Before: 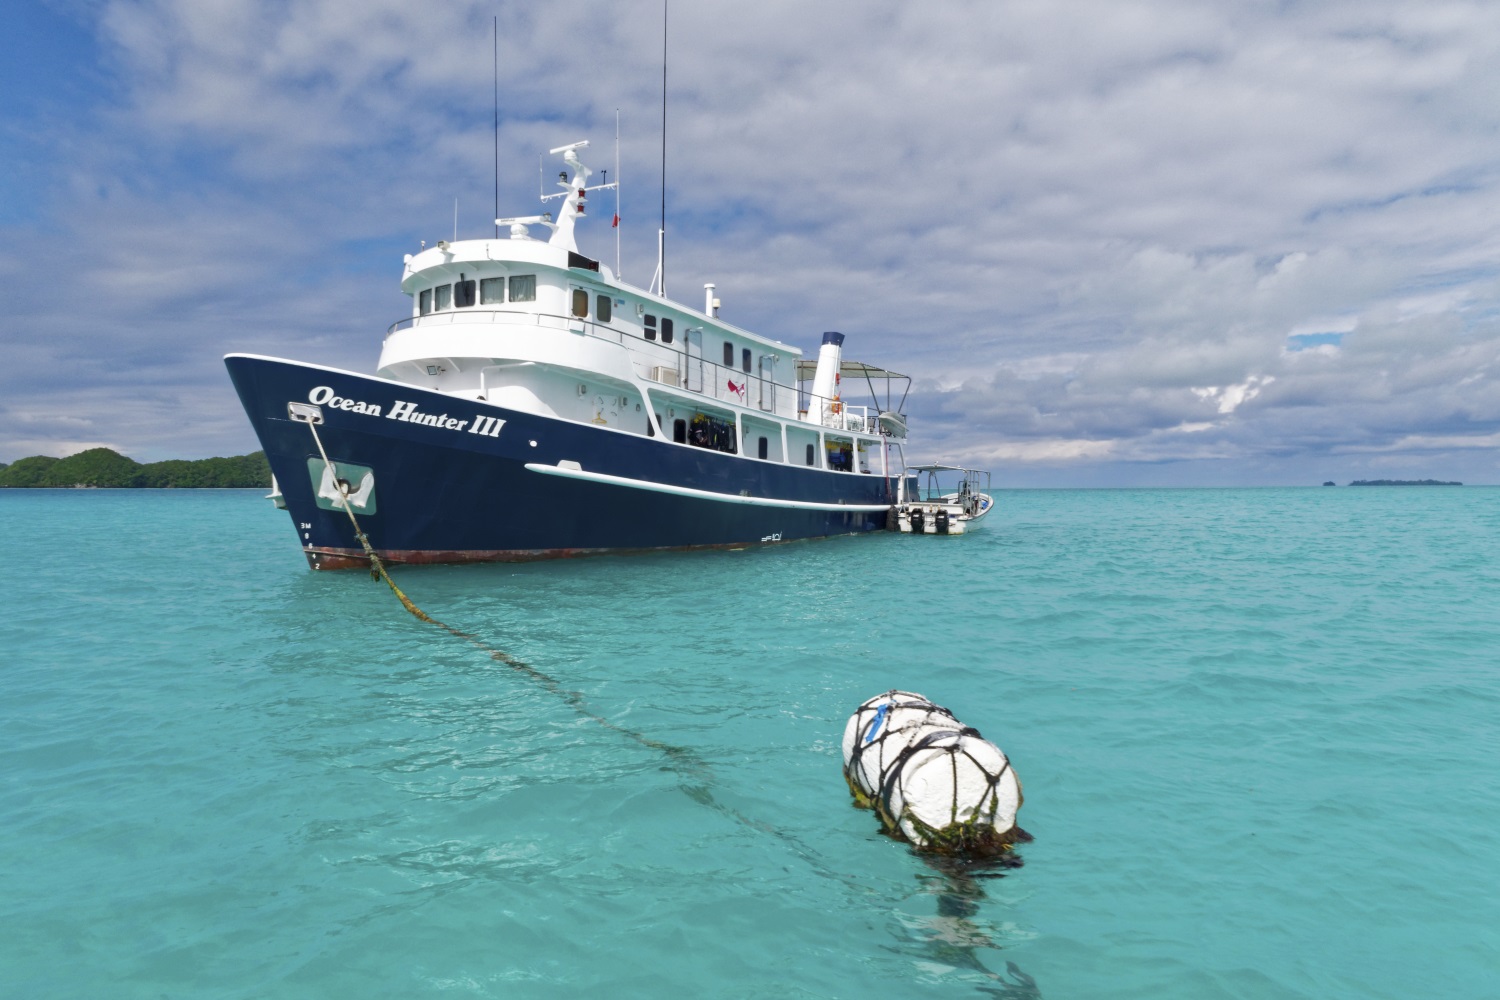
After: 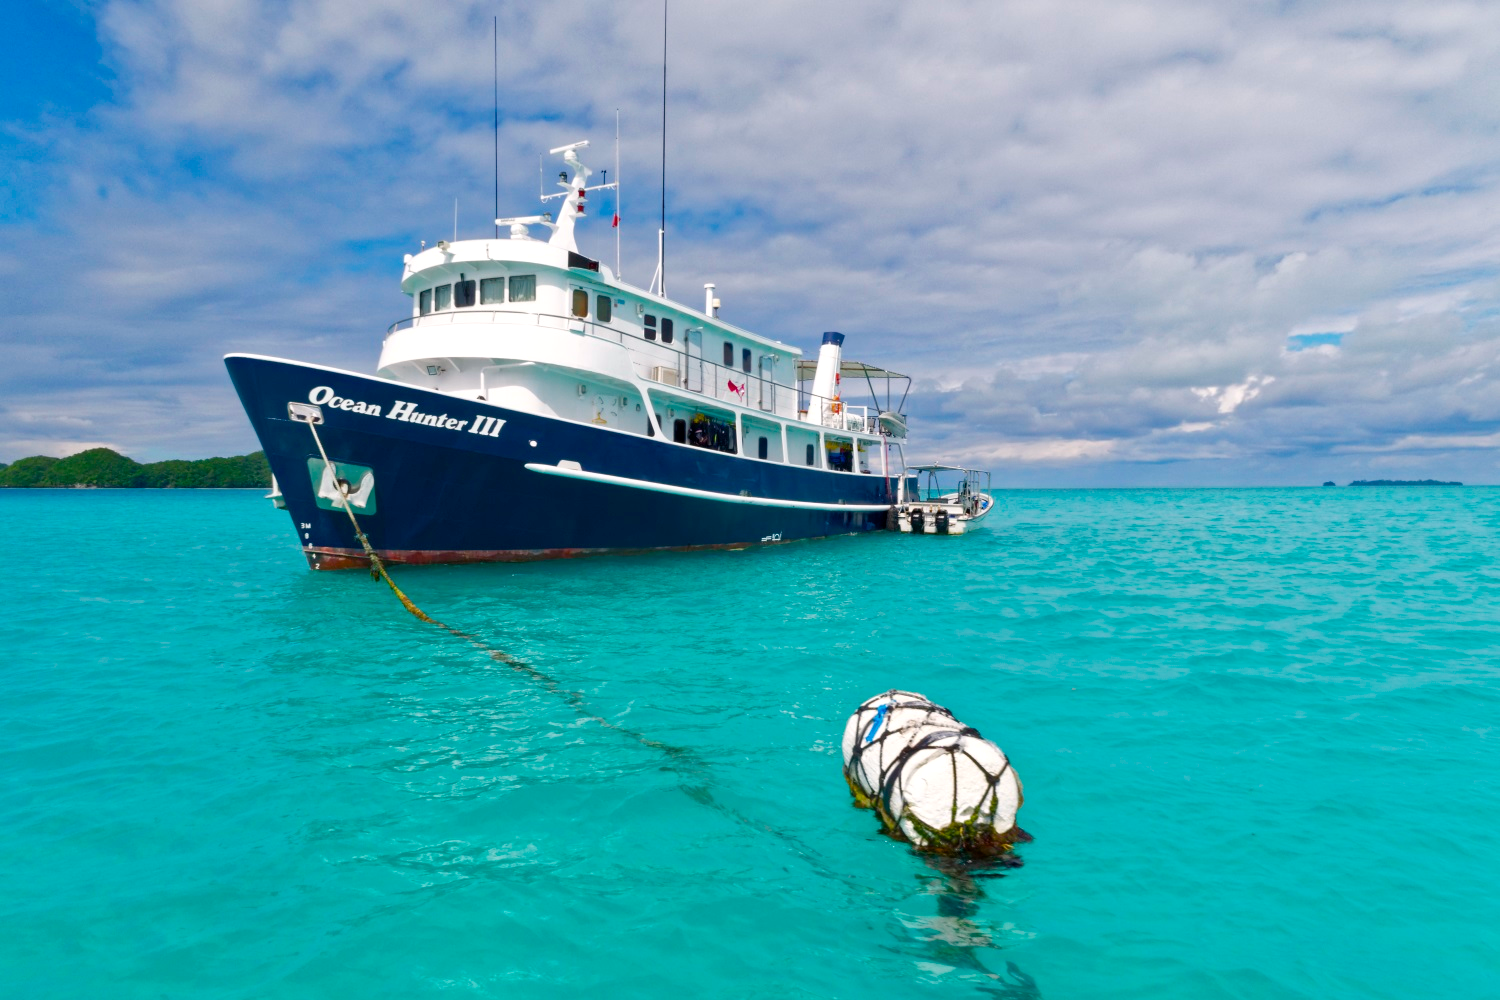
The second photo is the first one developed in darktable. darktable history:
color balance rgb: highlights gain › luminance 6.774%, highlights gain › chroma 0.934%, highlights gain › hue 47.66°, perceptual saturation grading › global saturation 21.123%, perceptual saturation grading › highlights -19.939%, perceptual saturation grading › shadows 29.731%, global vibrance 20%
